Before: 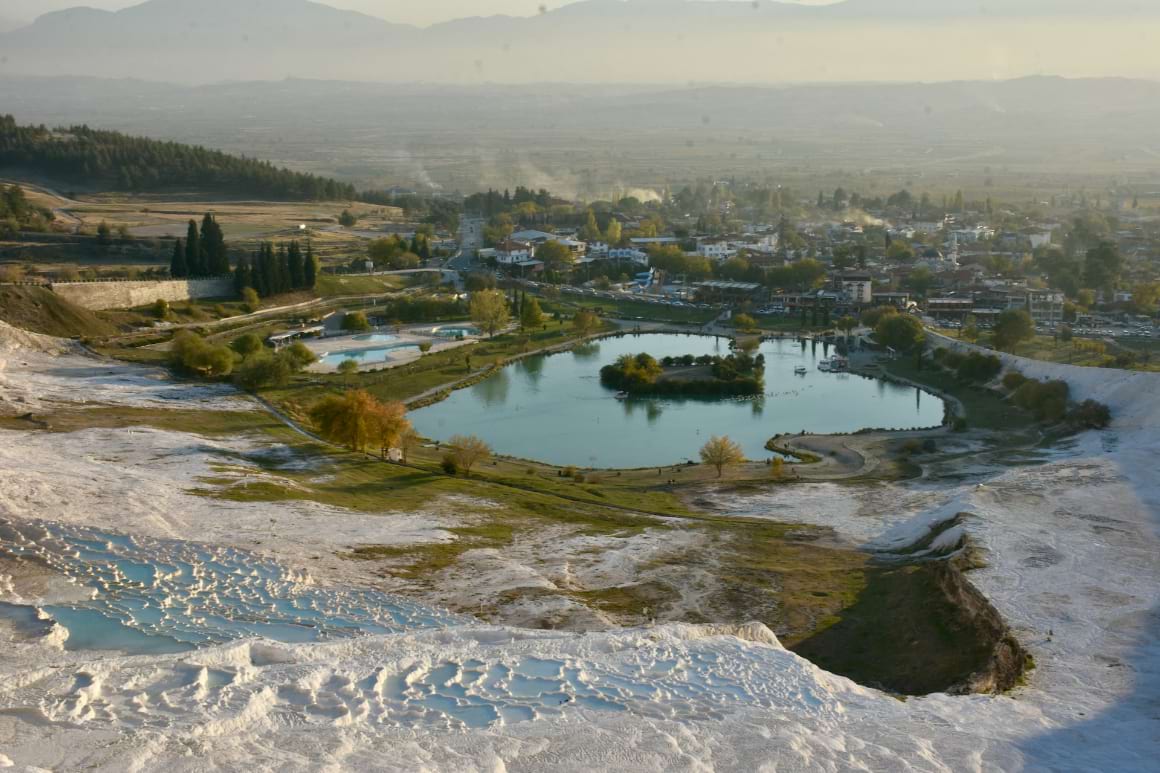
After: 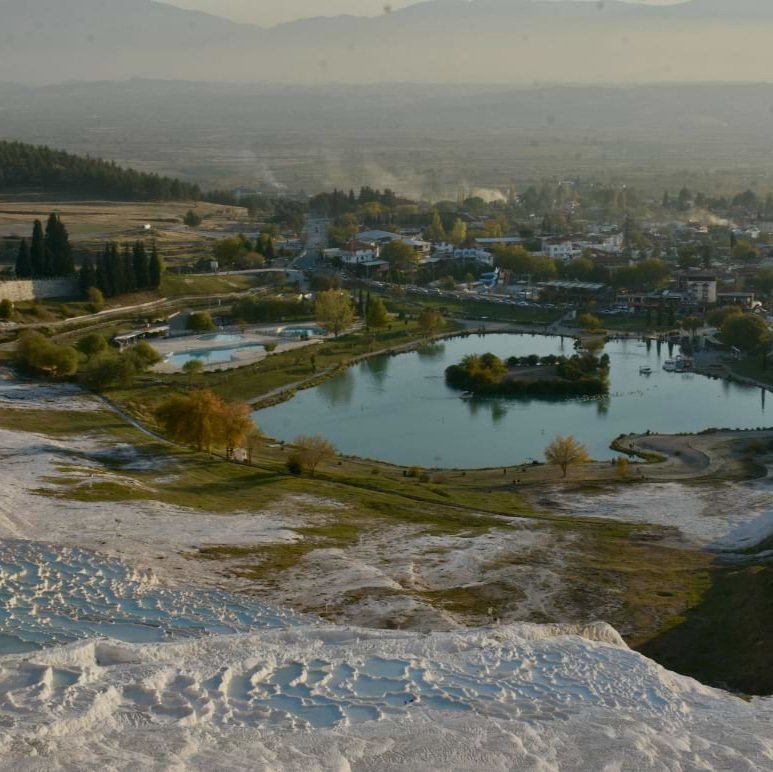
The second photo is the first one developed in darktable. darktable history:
contrast brightness saturation: contrast 0.052
crop and rotate: left 13.394%, right 19.884%
exposure: exposure -0.608 EV, compensate exposure bias true, compensate highlight preservation false
